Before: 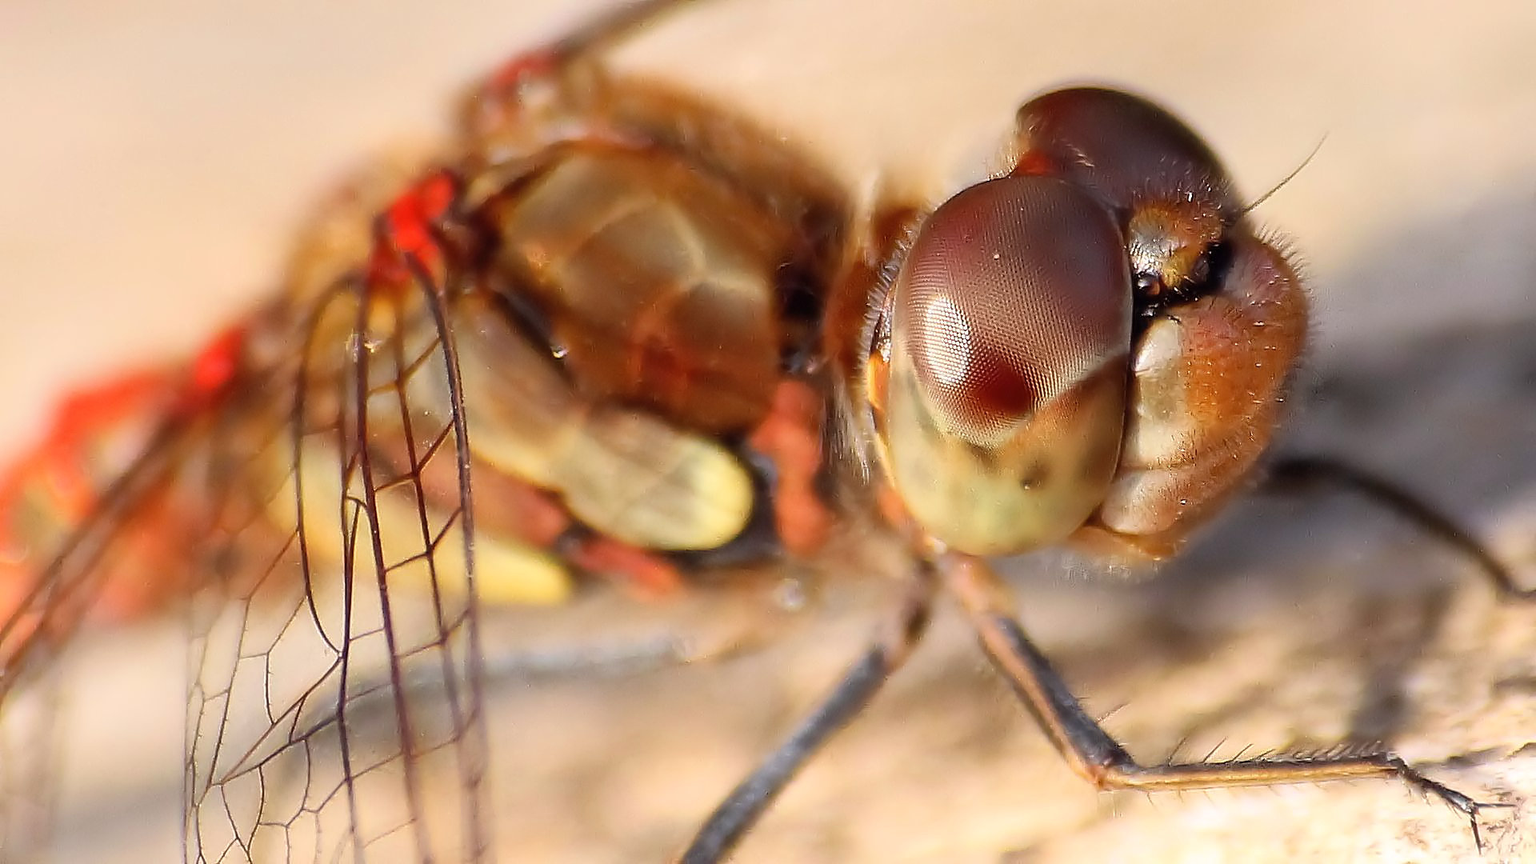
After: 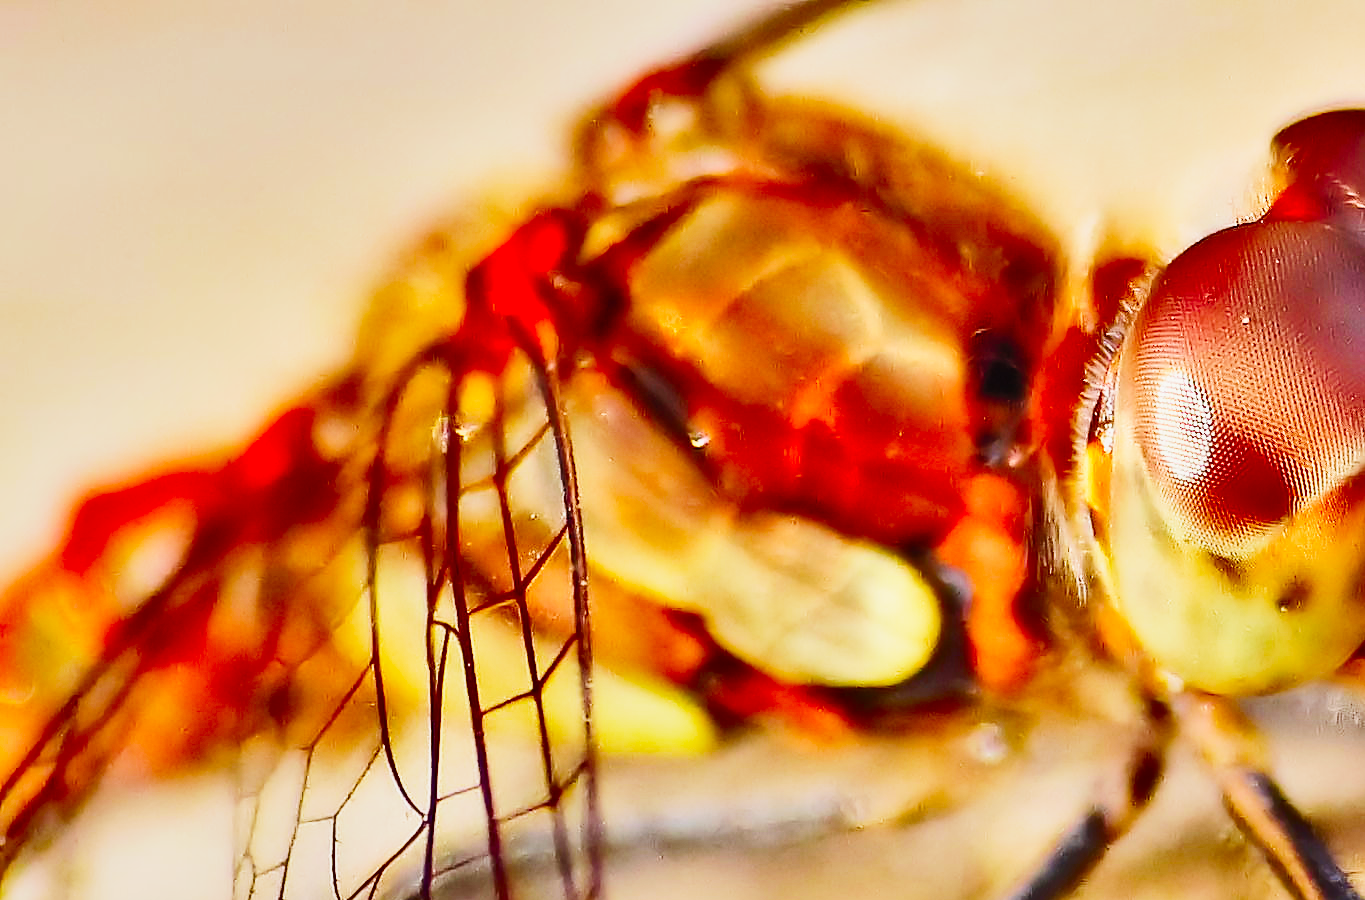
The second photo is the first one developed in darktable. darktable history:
base curve: curves: ch0 [(0, 0) (0, 0.001) (0.001, 0.001) (0.004, 0.002) (0.007, 0.004) (0.015, 0.013) (0.033, 0.045) (0.052, 0.096) (0.075, 0.17) (0.099, 0.241) (0.163, 0.42) (0.219, 0.55) (0.259, 0.616) (0.327, 0.722) (0.365, 0.765) (0.522, 0.873) (0.547, 0.881) (0.689, 0.919) (0.826, 0.952) (1, 1)], preserve colors none
contrast brightness saturation: contrast 0.14, brightness 0.21
crop: right 28.885%, bottom 16.626%
color correction: saturation 1.32
tone equalizer: -8 EV 0.25 EV, -7 EV 0.417 EV, -6 EV 0.417 EV, -5 EV 0.25 EV, -3 EV -0.25 EV, -2 EV -0.417 EV, -1 EV -0.417 EV, +0 EV -0.25 EV, edges refinement/feathering 500, mask exposure compensation -1.57 EV, preserve details guided filter
shadows and highlights: shadows 24.5, highlights -78.15, soften with gaussian
